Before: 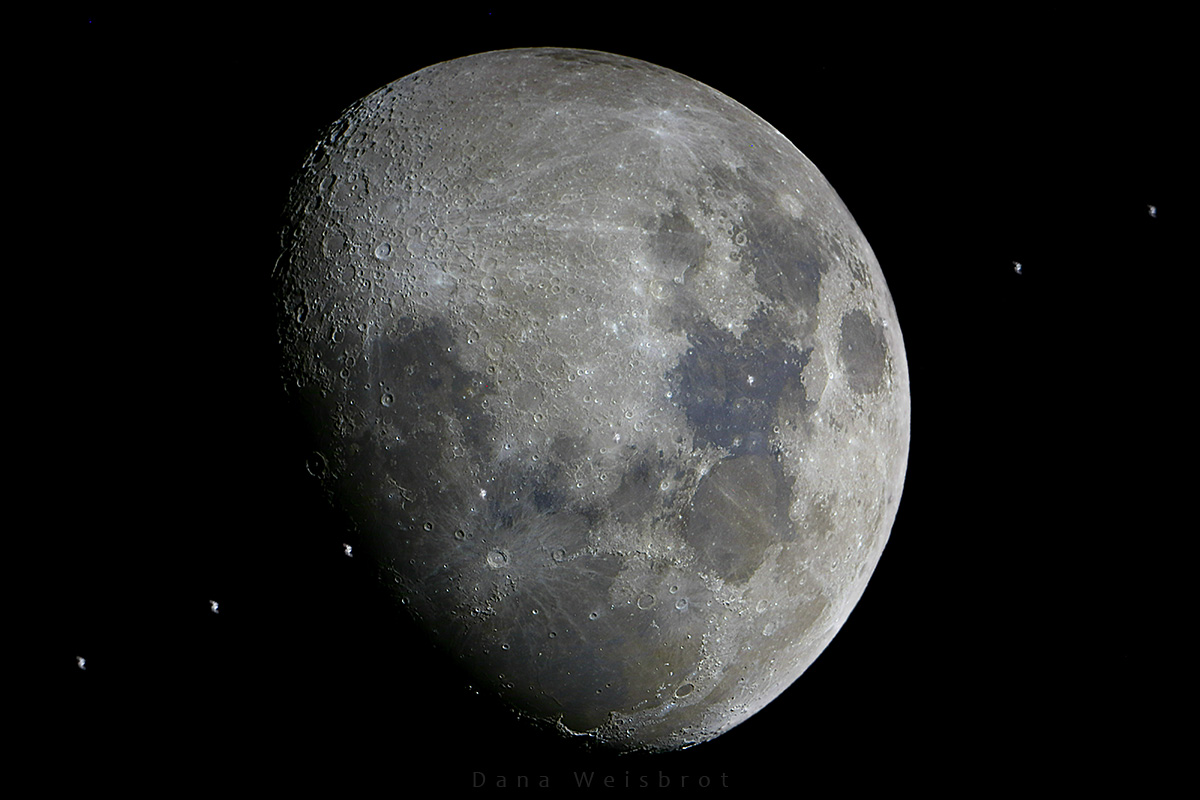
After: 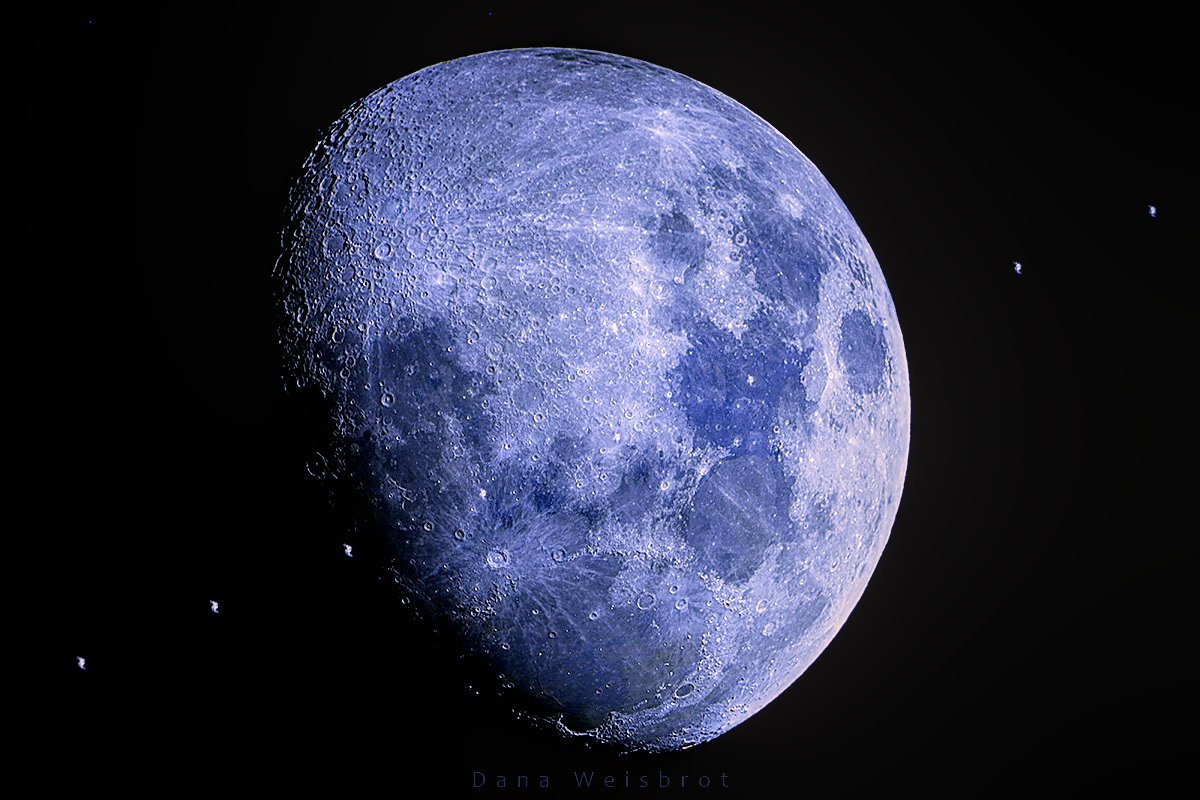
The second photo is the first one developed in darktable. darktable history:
local contrast: highlights 74%, shadows 55%, detail 176%, midtone range 0.207
contrast brightness saturation: contrast 0.07
sharpen: on, module defaults
filmic rgb: middle gray luminance 12.74%, black relative exposure -10.13 EV, white relative exposure 3.47 EV, threshold 6 EV, target black luminance 0%, hardness 5.74, latitude 44.69%, contrast 1.221, highlights saturation mix 5%, shadows ↔ highlights balance 26.78%, add noise in highlights 0, preserve chrominance no, color science v3 (2019), use custom middle-gray values true, iterations of high-quality reconstruction 0, contrast in highlights soft, enable highlight reconstruction true
white balance: red 0.766, blue 1.537
color correction: highlights a* 12.23, highlights b* 5.41
